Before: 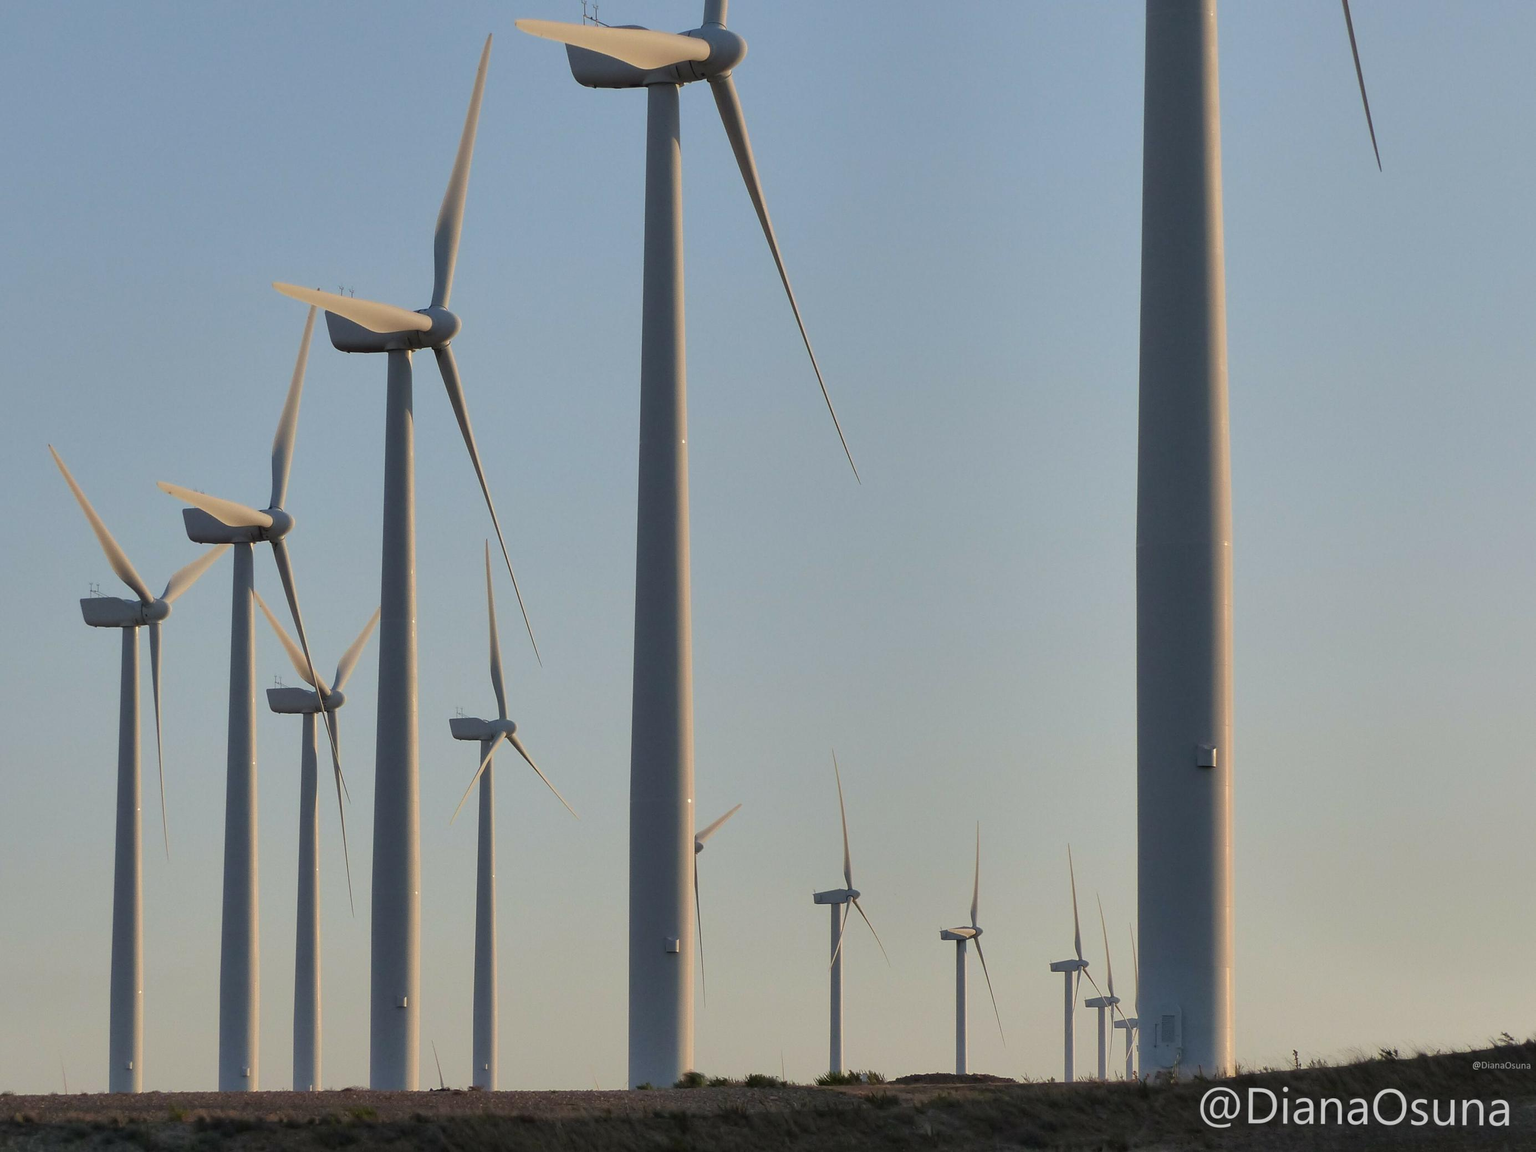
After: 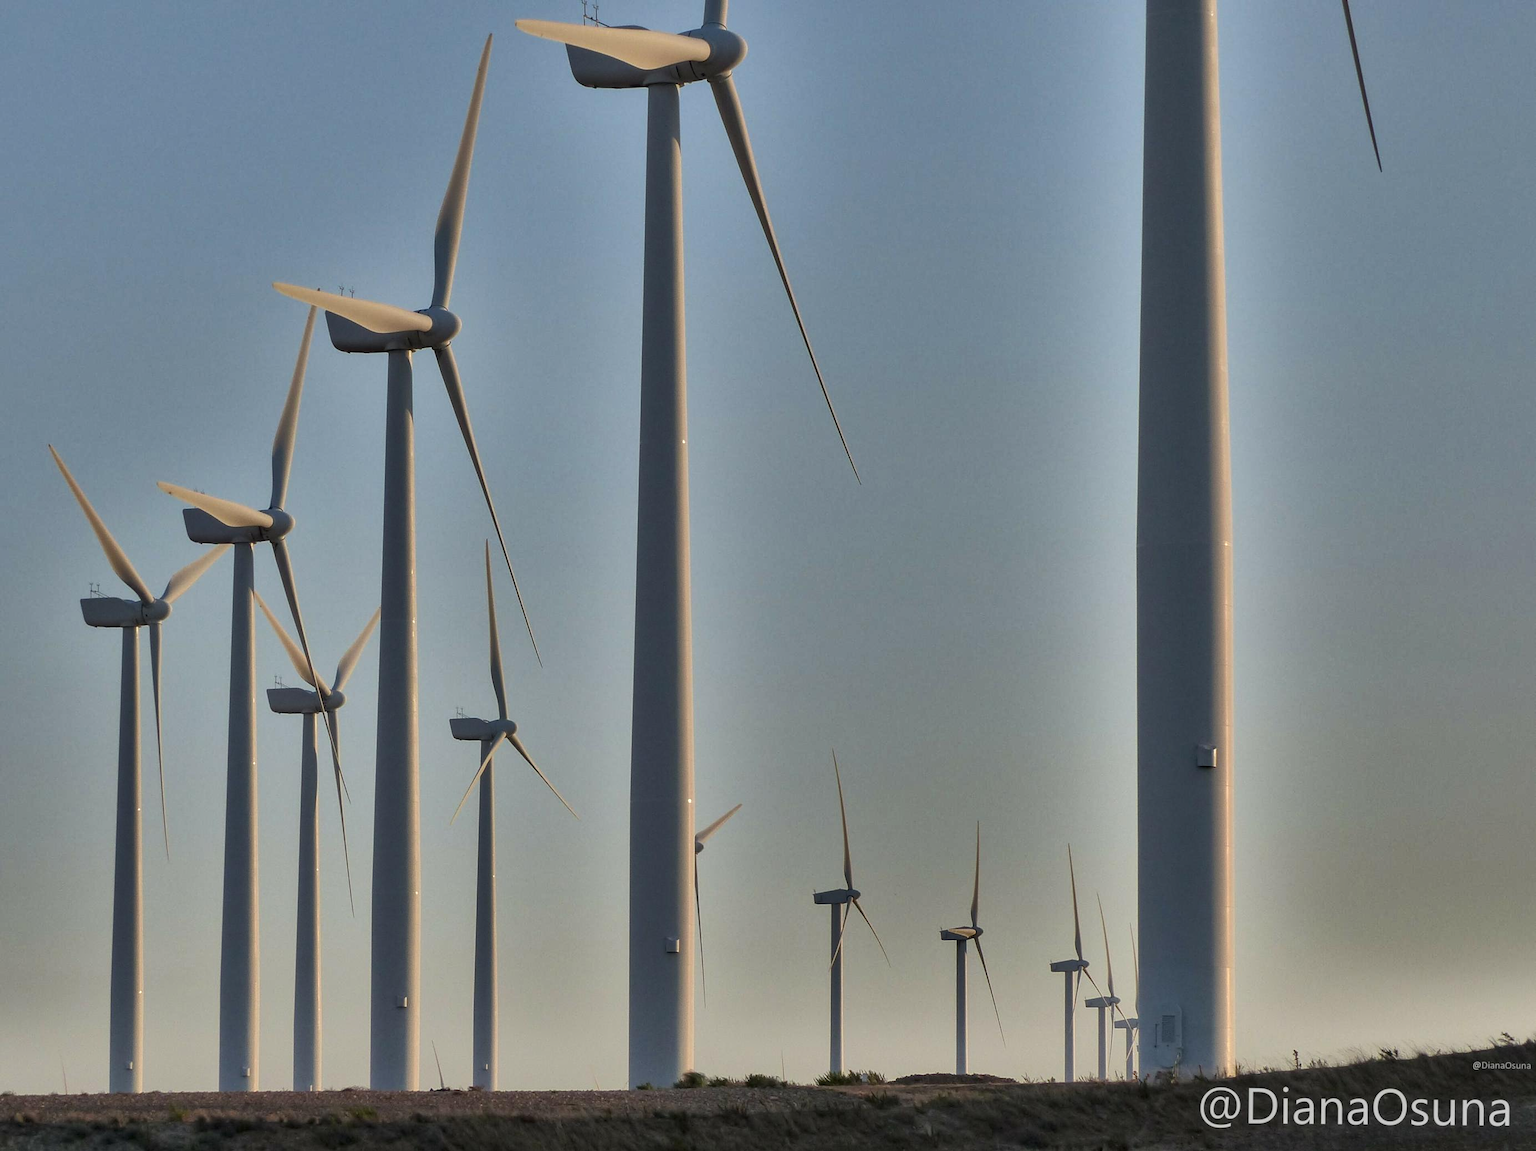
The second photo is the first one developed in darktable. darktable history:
local contrast: on, module defaults
shadows and highlights: shadows 19.25, highlights -84.25, soften with gaussian
exposure: exposure 0.133 EV, compensate highlight preservation false
